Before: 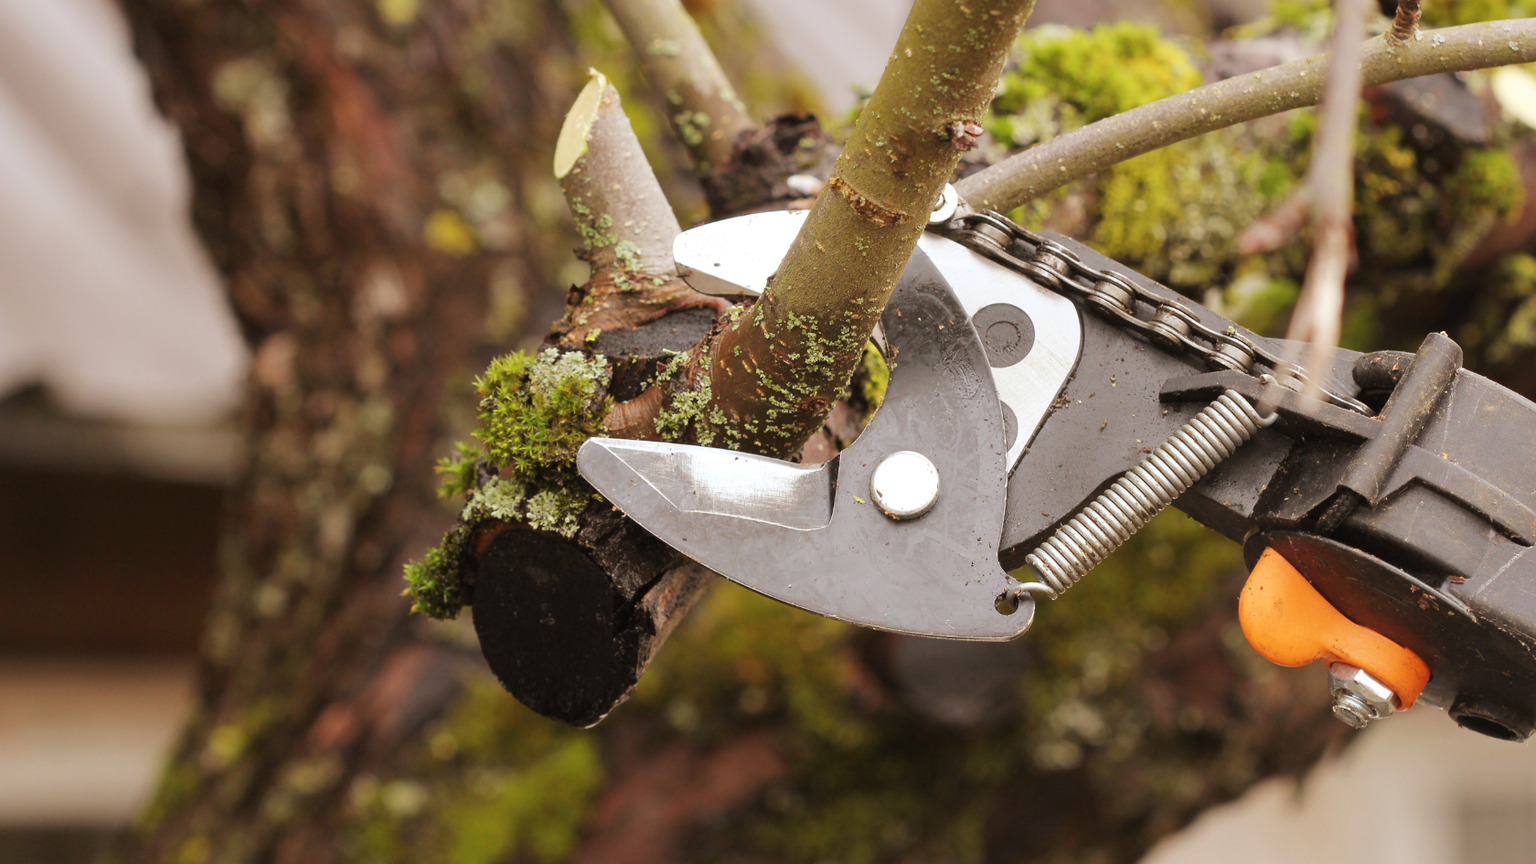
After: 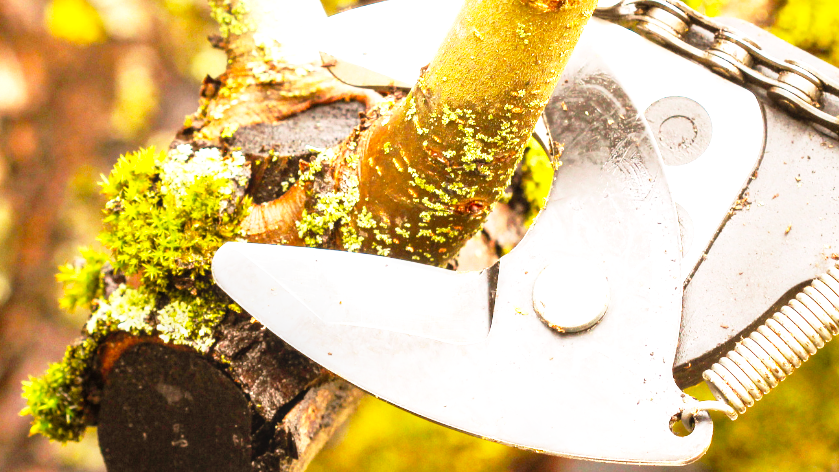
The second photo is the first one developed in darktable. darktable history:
crop: left 25%, top 25%, right 25%, bottom 25%
tone equalizer: on, module defaults
base curve: curves: ch0 [(0, 0) (0.012, 0.01) (0.073, 0.168) (0.31, 0.711) (0.645, 0.957) (1, 1)], preserve colors none
color balance rgb: perceptual saturation grading › global saturation 25%, global vibrance 20%
local contrast: on, module defaults
exposure: exposure 1 EV, compensate highlight preservation false
